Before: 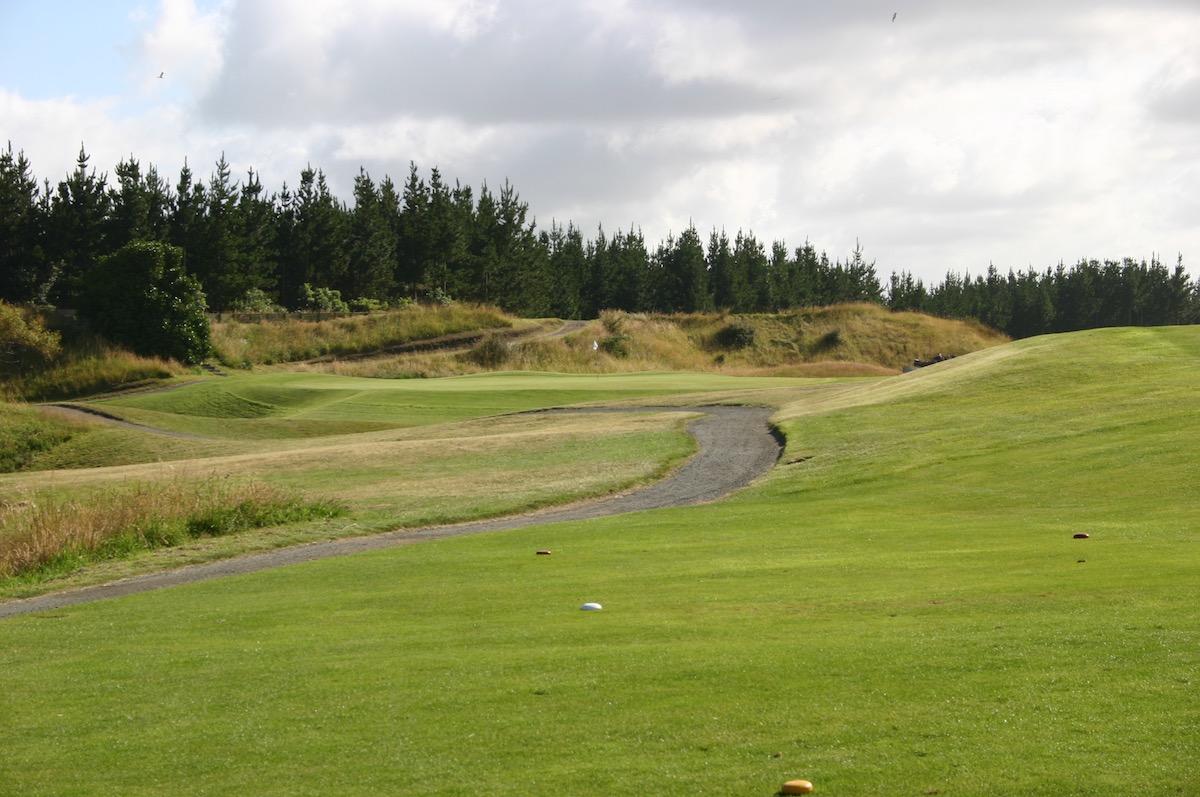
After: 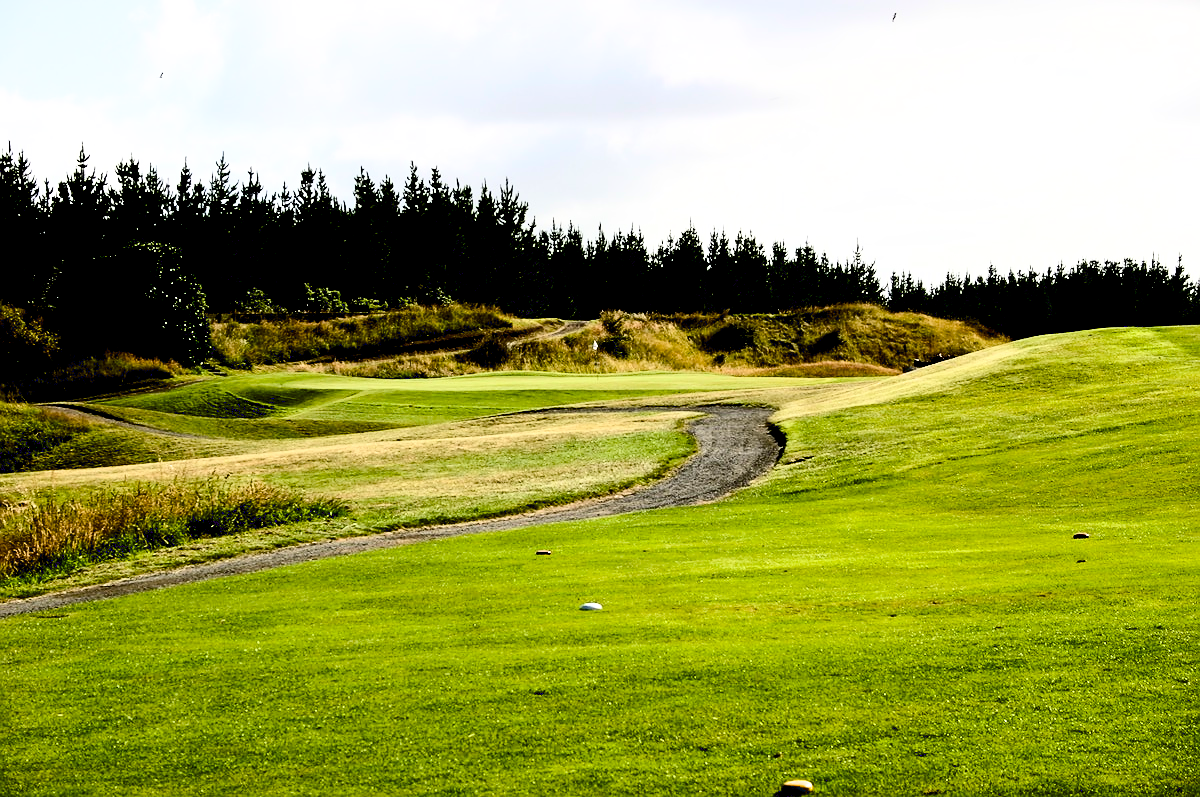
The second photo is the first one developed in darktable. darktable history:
filmic rgb: black relative exposure -8.74 EV, white relative exposure 2.7 EV, target black luminance 0%, hardness 6.28, latitude 77.05%, contrast 1.327, shadows ↔ highlights balance -0.325%, iterations of high-quality reconstruction 10
contrast brightness saturation: contrast 0.337, brightness -0.079, saturation 0.171
sharpen: radius 0.984, amount 0.612
exposure: black level correction 0.056, compensate exposure bias true, compensate highlight preservation false
